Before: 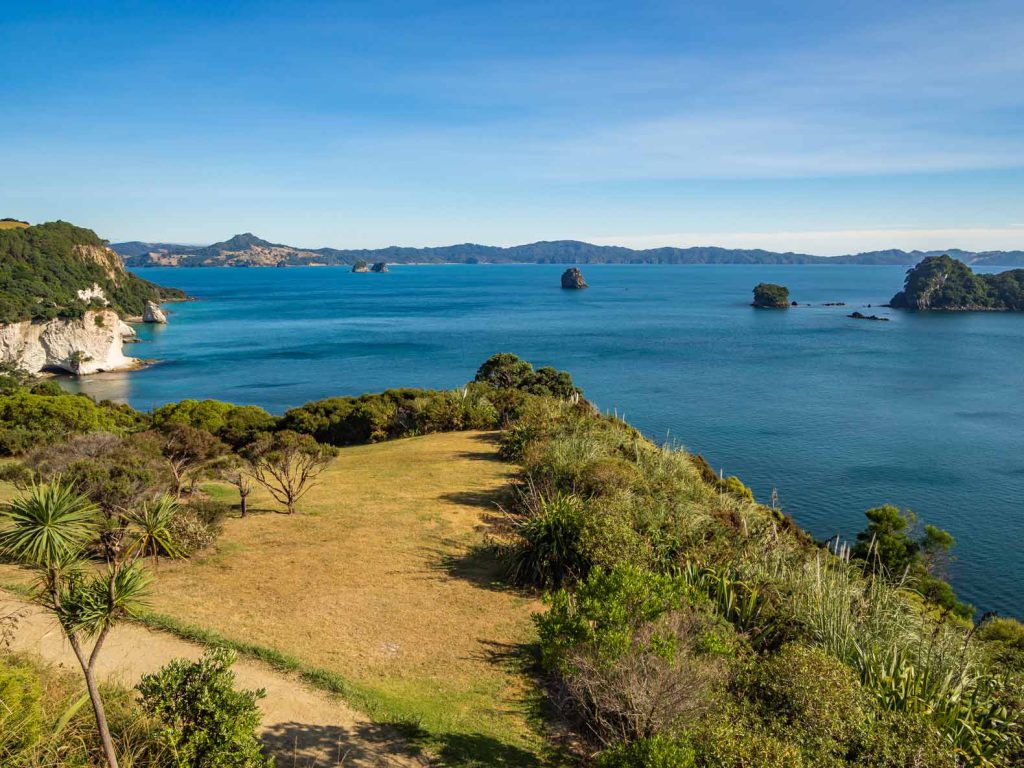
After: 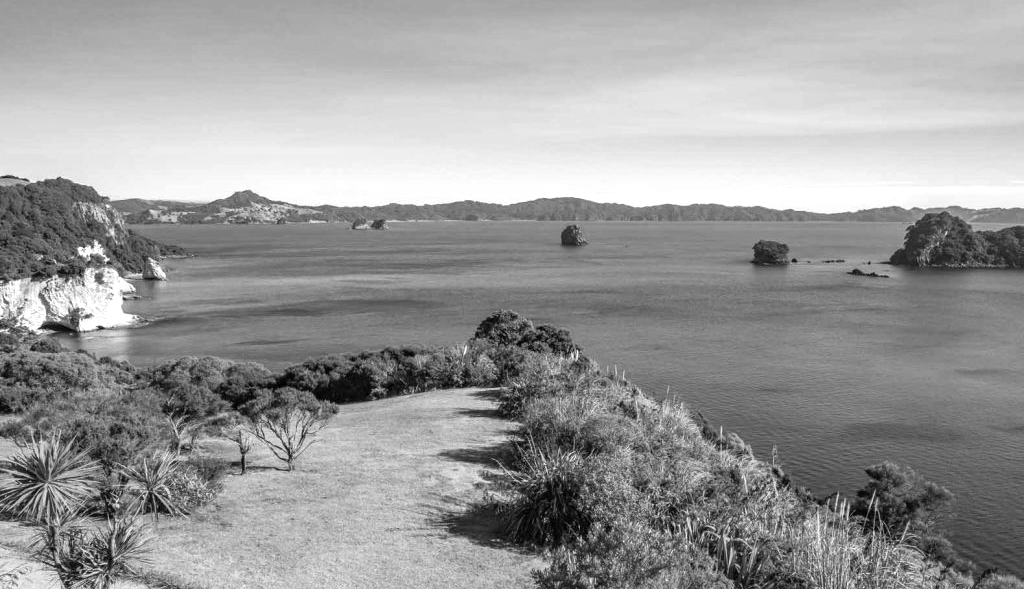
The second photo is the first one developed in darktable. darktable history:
monochrome: a 16.01, b -2.65, highlights 0.52
color correction: highlights a* -2.24, highlights b* -18.1
crop: top 5.667%, bottom 17.637%
exposure: exposure 0.496 EV, compensate highlight preservation false
